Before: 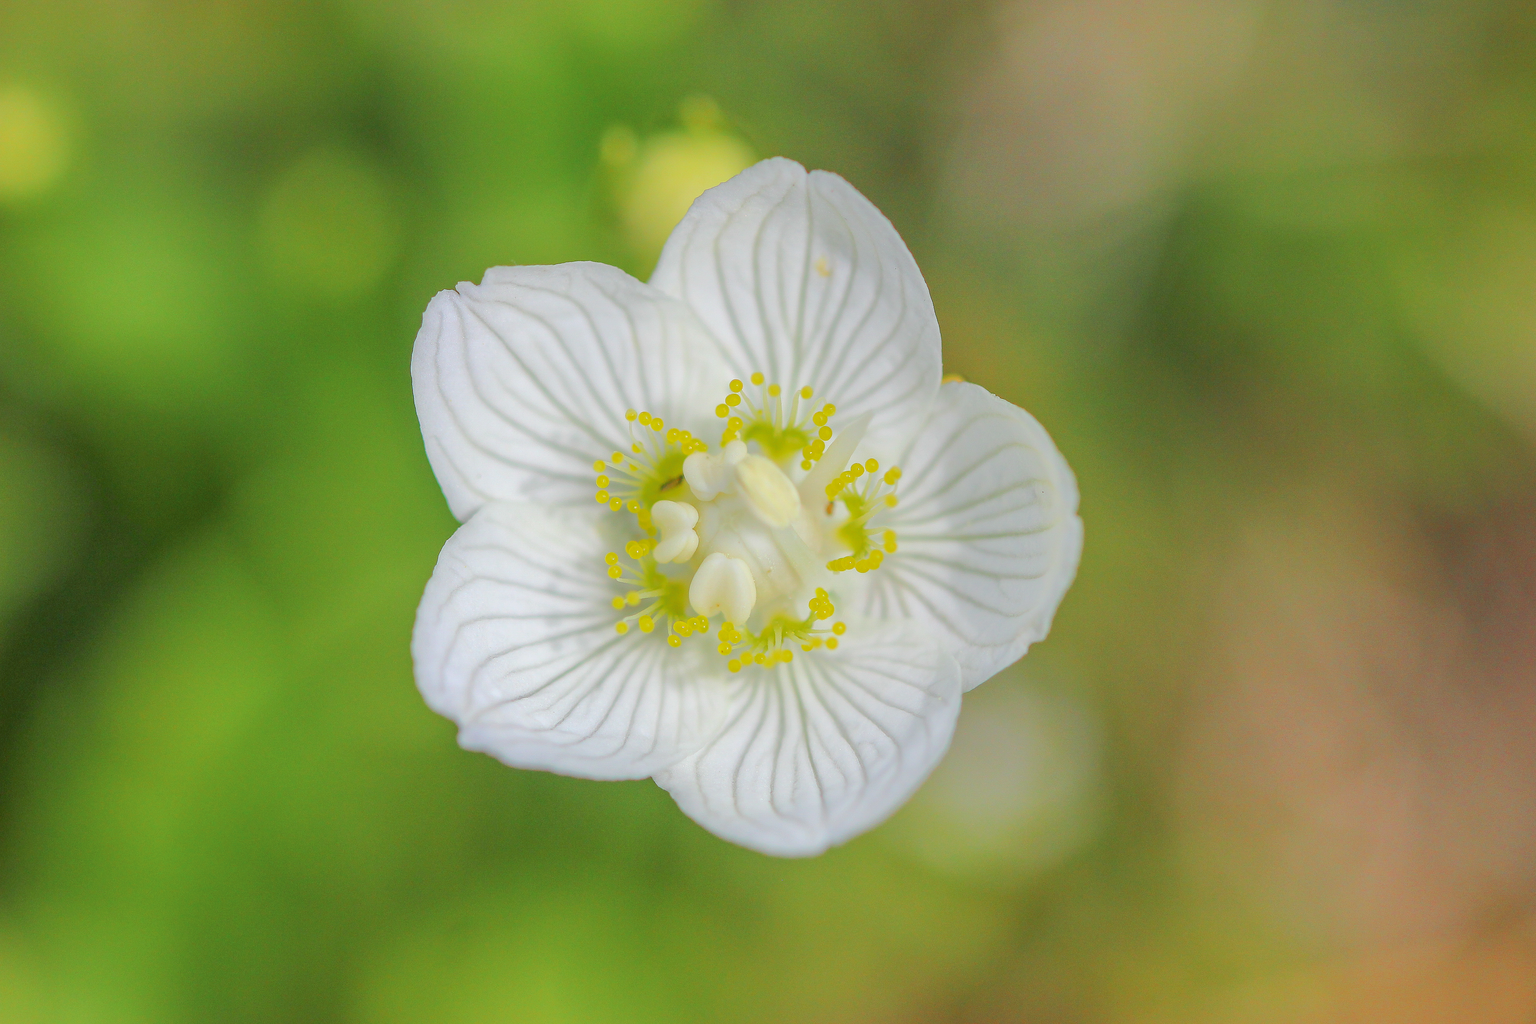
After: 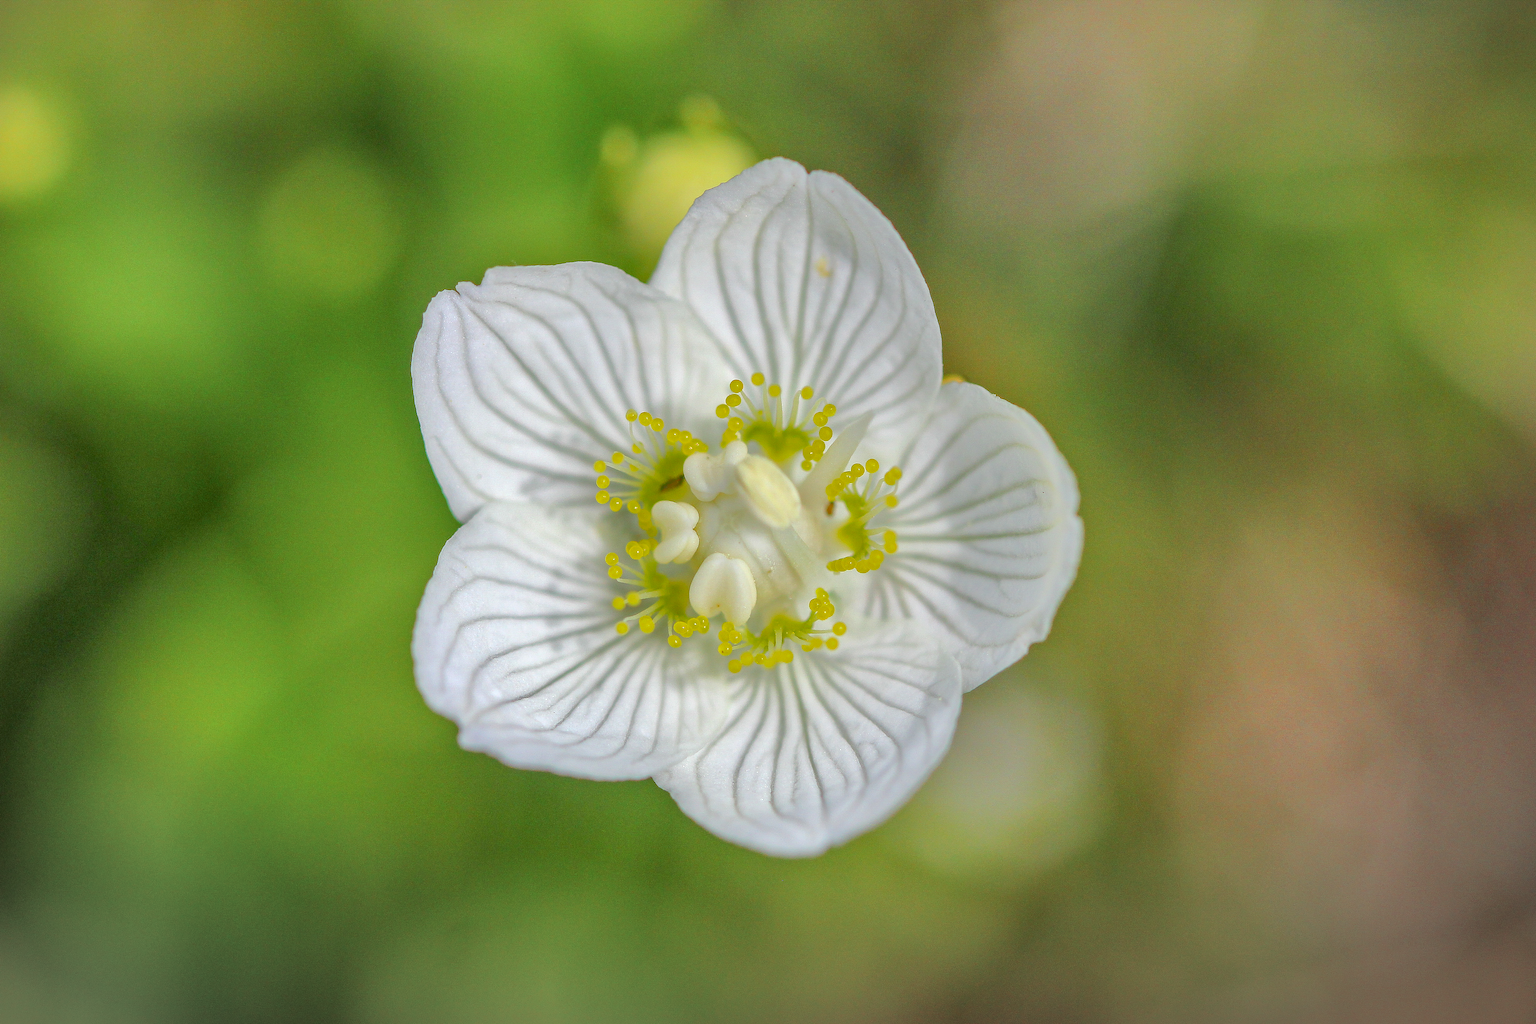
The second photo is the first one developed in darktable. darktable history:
tone equalizer: mask exposure compensation -0.493 EV
local contrast: detail 142%
shadows and highlights: on, module defaults
vignetting: fall-off start 100.49%, center (-0.056, -0.352), width/height ratio 1.321
